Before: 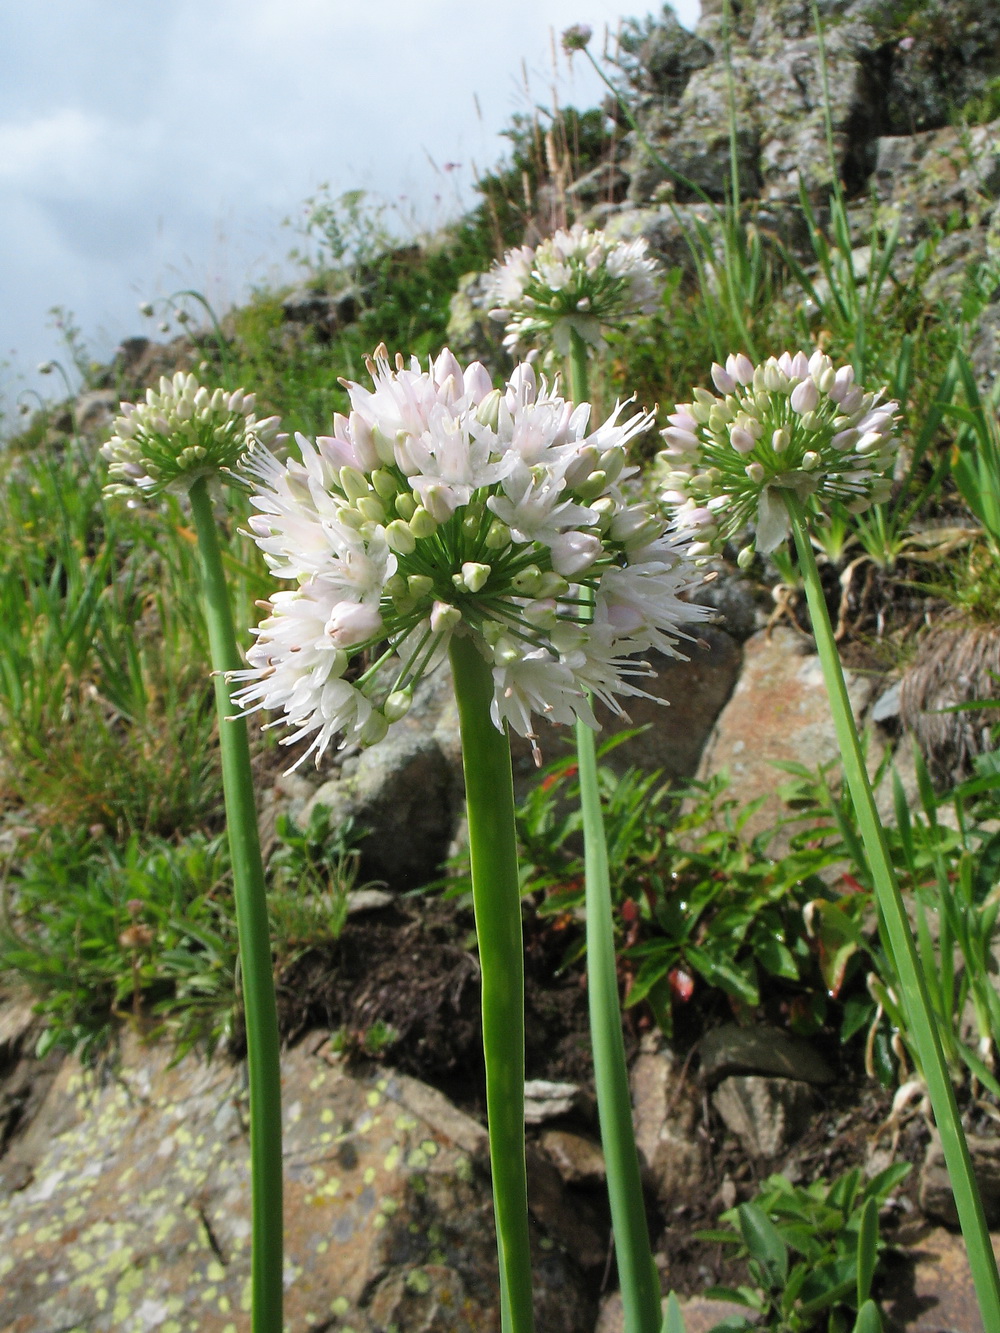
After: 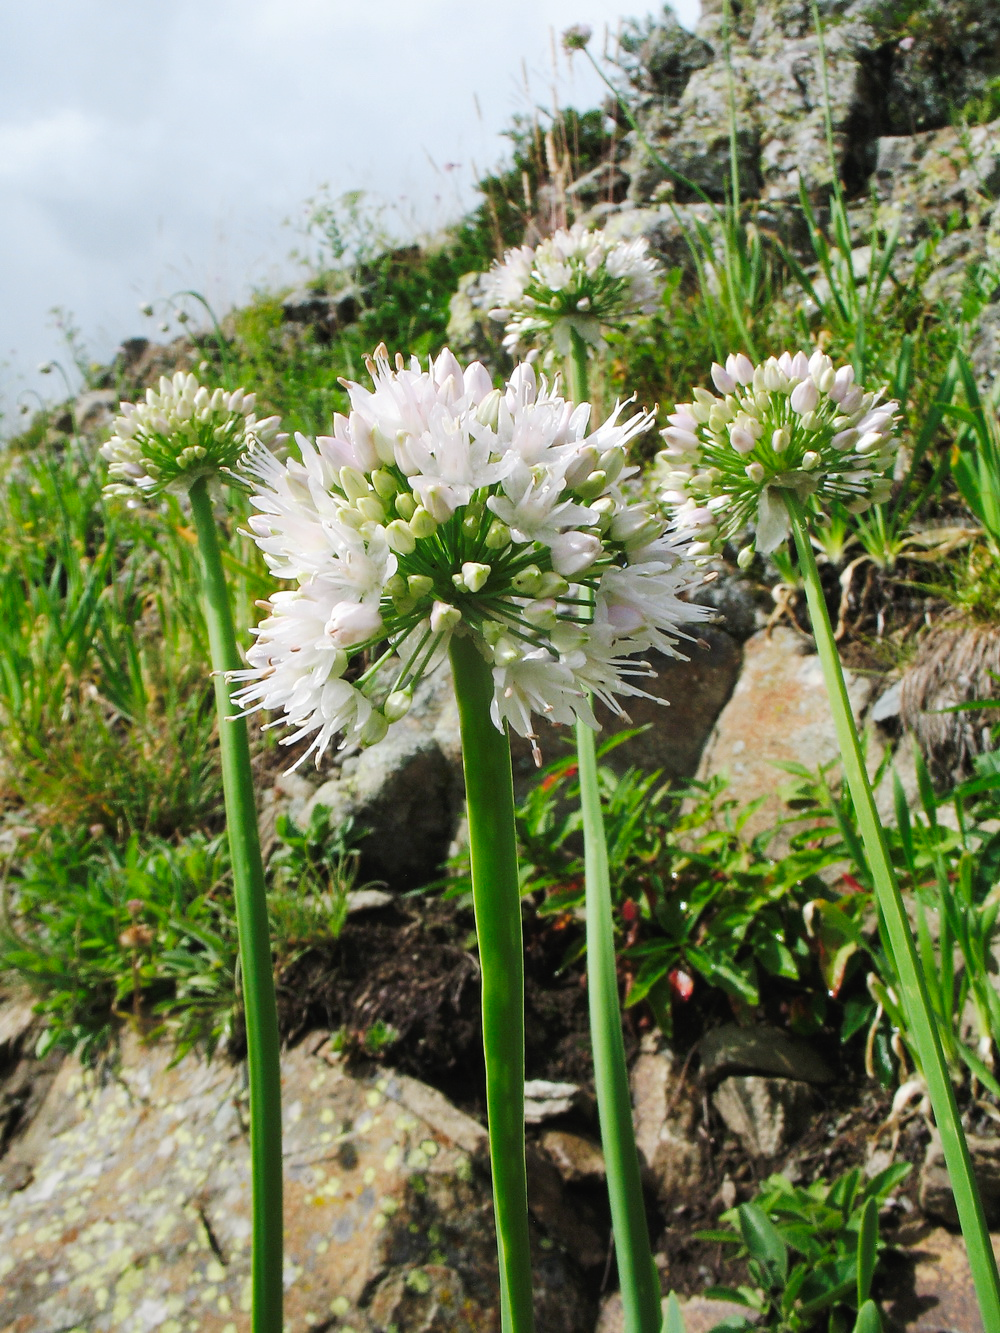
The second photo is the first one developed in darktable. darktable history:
tone curve: curves: ch0 [(0, 0) (0.003, 0.019) (0.011, 0.022) (0.025, 0.029) (0.044, 0.041) (0.069, 0.06) (0.1, 0.09) (0.136, 0.123) (0.177, 0.163) (0.224, 0.206) (0.277, 0.268) (0.335, 0.35) (0.399, 0.436) (0.468, 0.526) (0.543, 0.624) (0.623, 0.713) (0.709, 0.779) (0.801, 0.845) (0.898, 0.912) (1, 1)], preserve colors none
